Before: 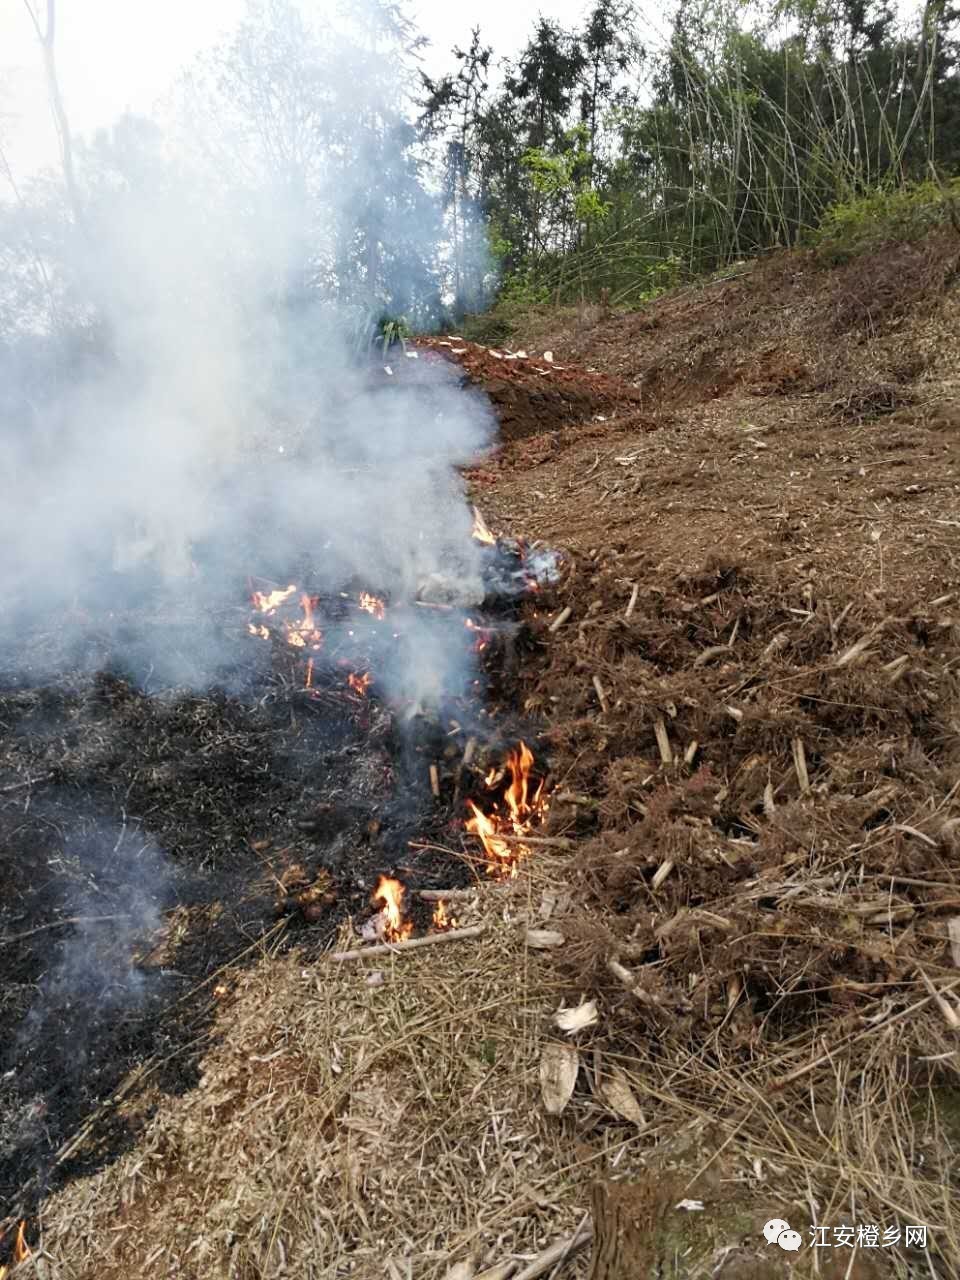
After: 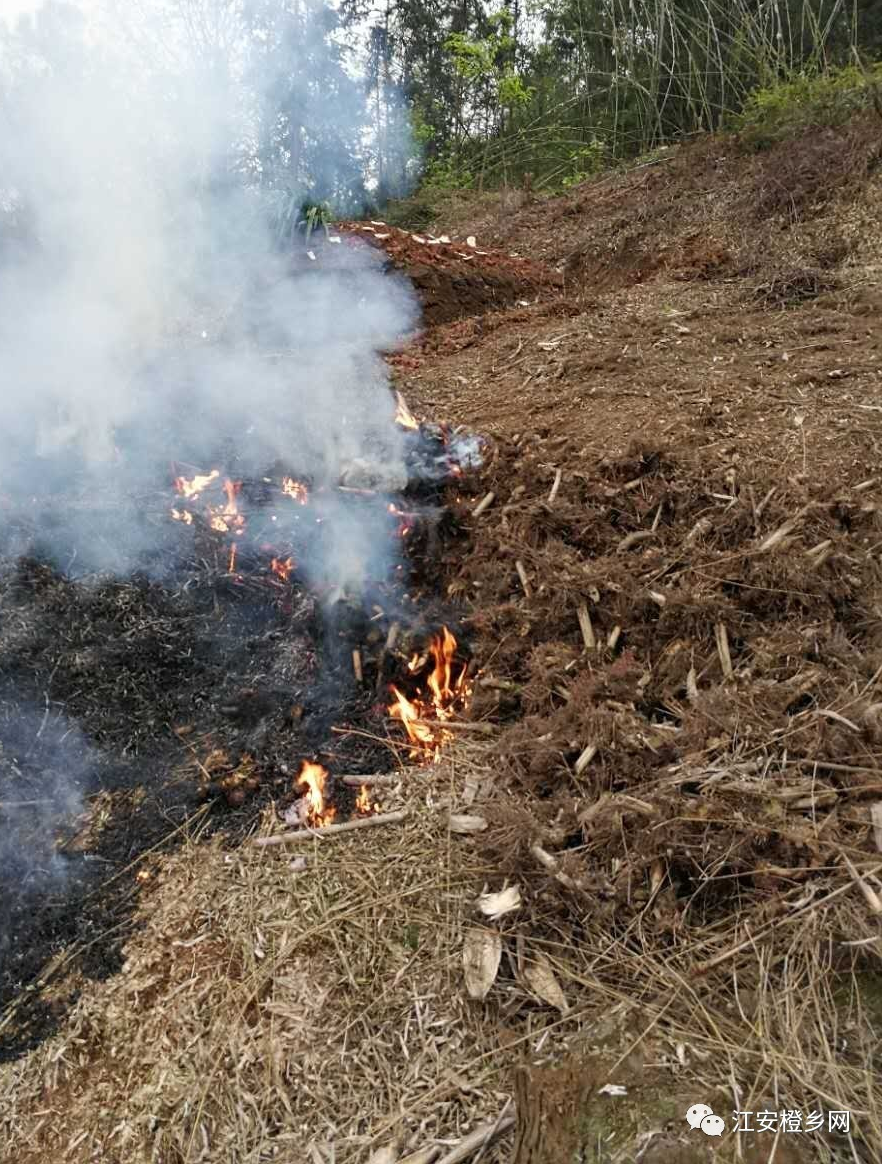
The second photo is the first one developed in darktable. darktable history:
crop and rotate: left 8.085%, top 9.018%
